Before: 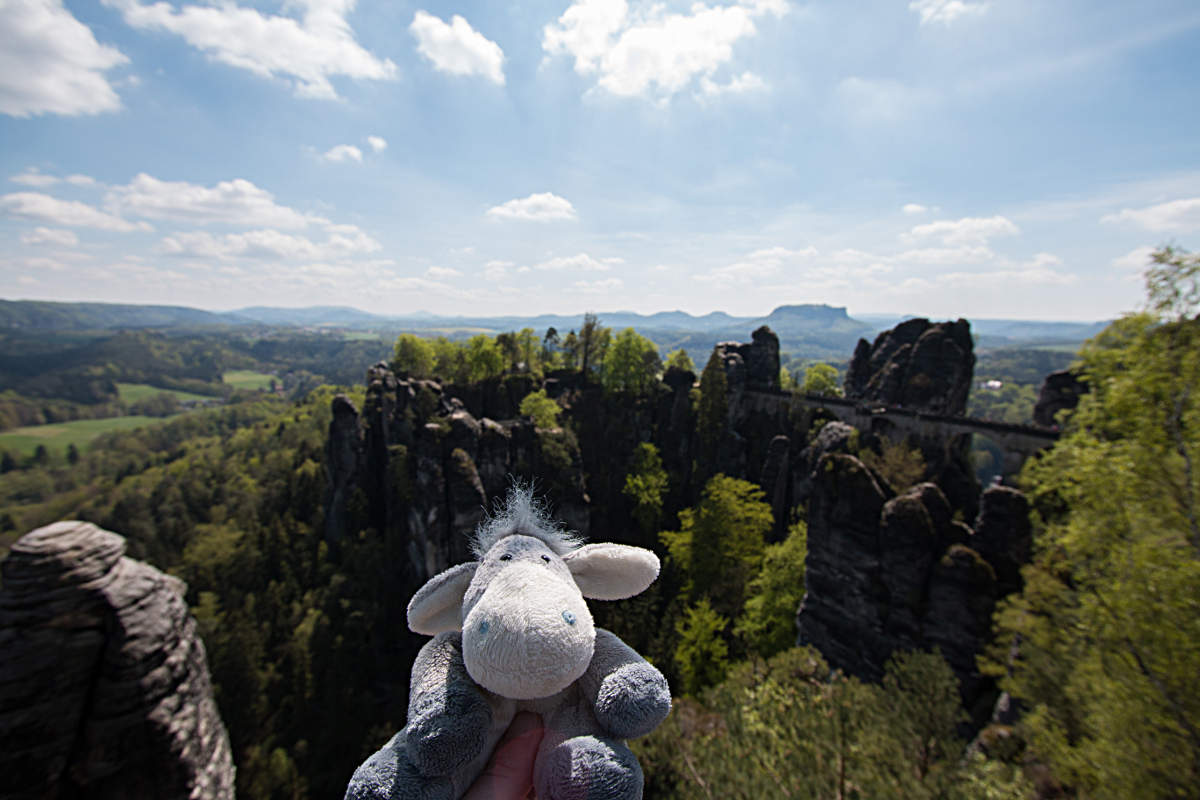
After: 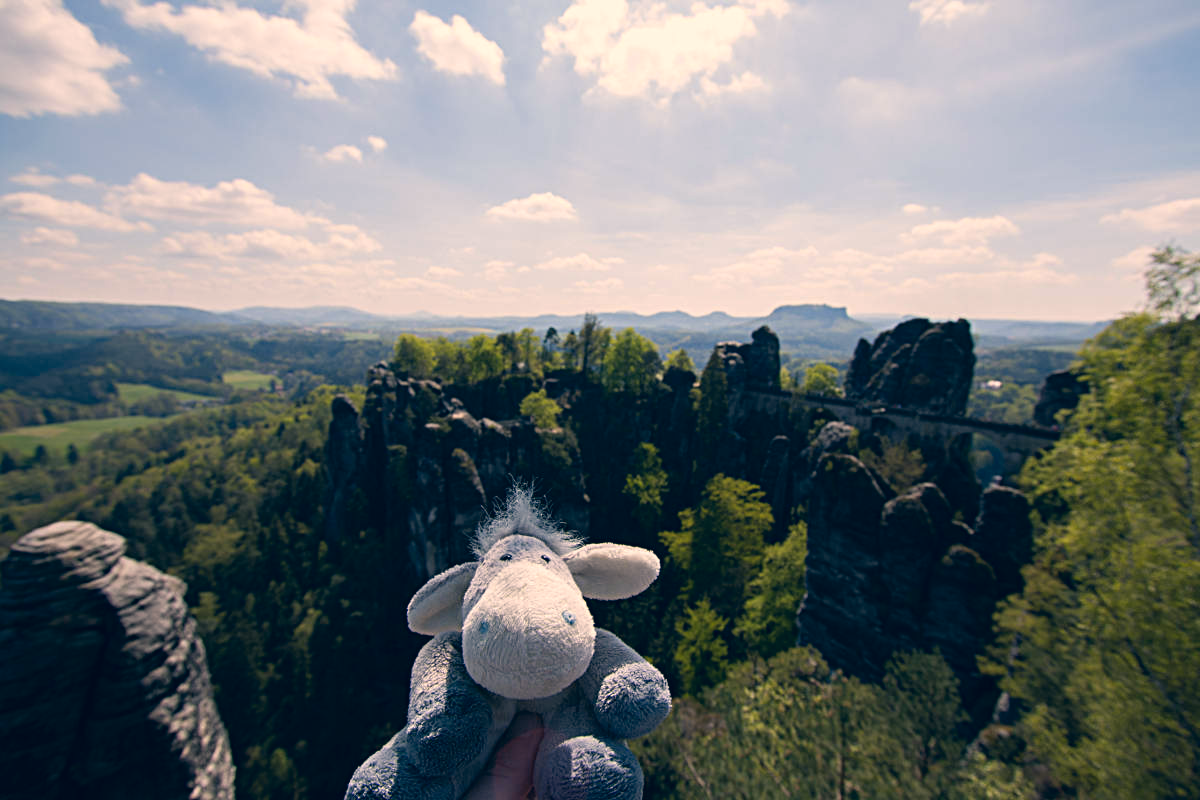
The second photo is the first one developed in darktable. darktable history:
color correction: highlights a* 10.36, highlights b* 14.72, shadows a* -10, shadows b* -14.88
